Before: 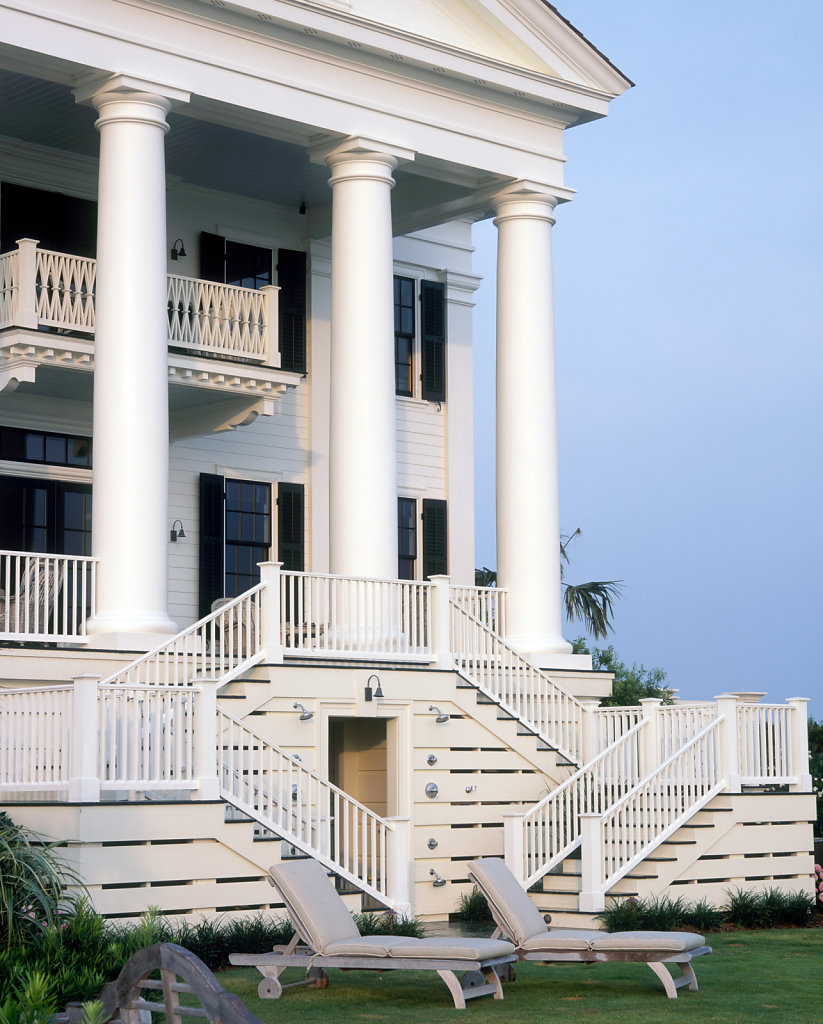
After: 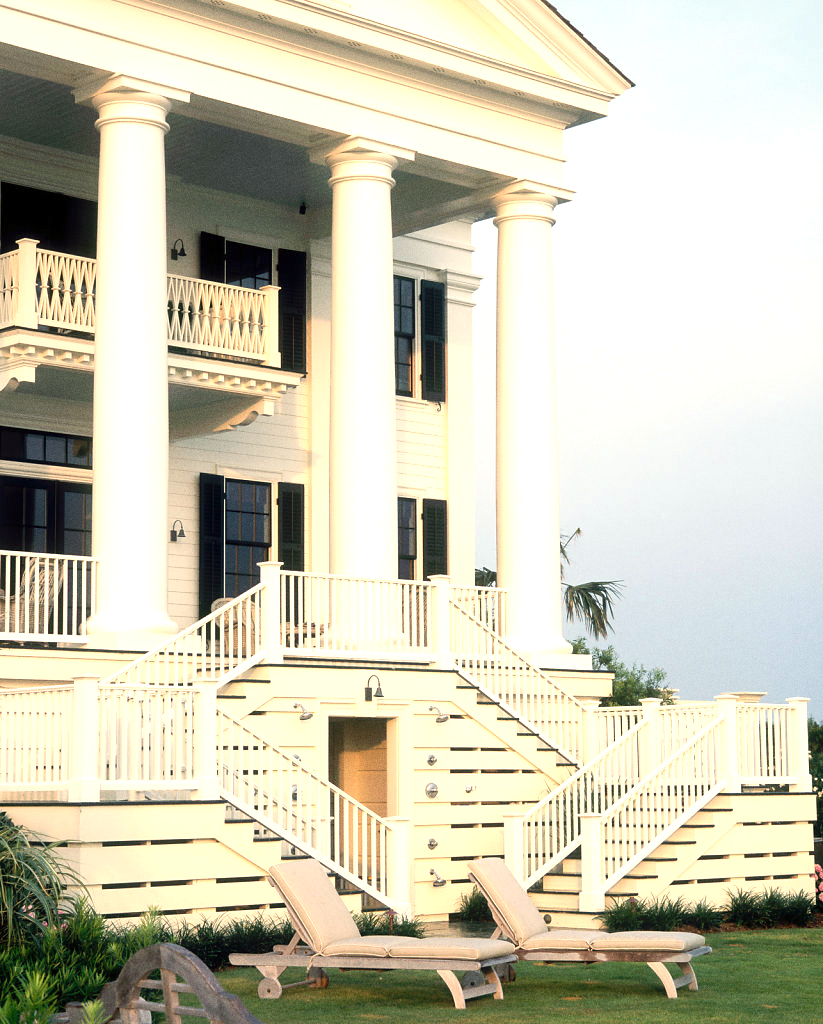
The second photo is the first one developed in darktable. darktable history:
grain: coarseness 0.47 ISO
exposure: exposure 0.74 EV, compensate highlight preservation false
white balance: red 1.123, blue 0.83
